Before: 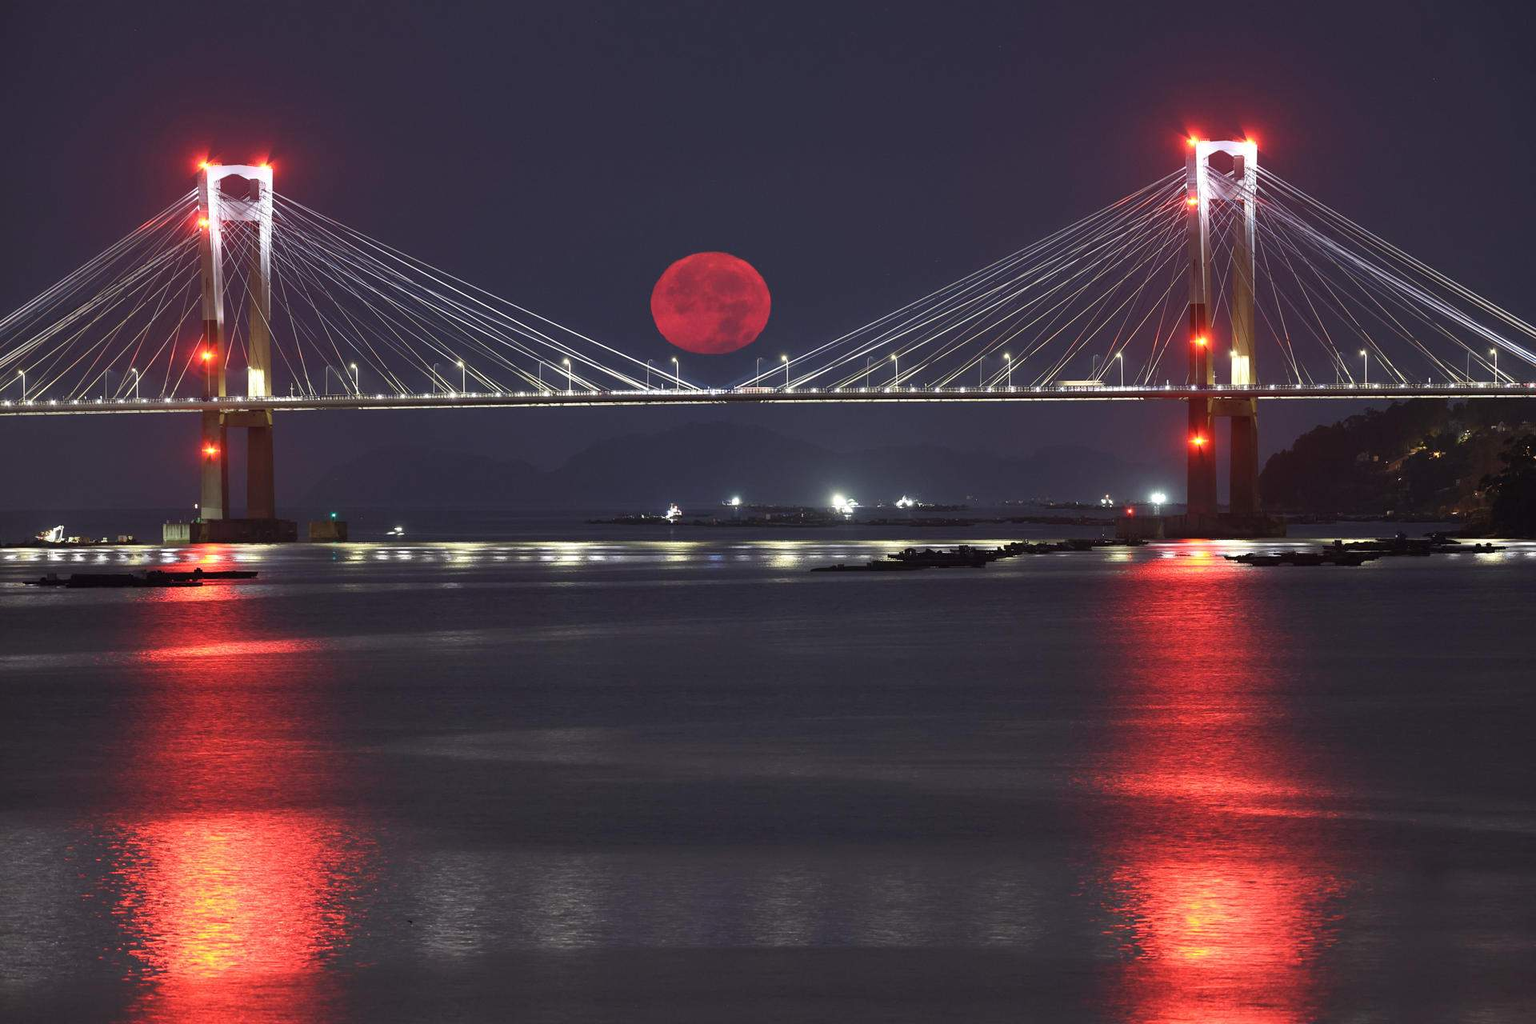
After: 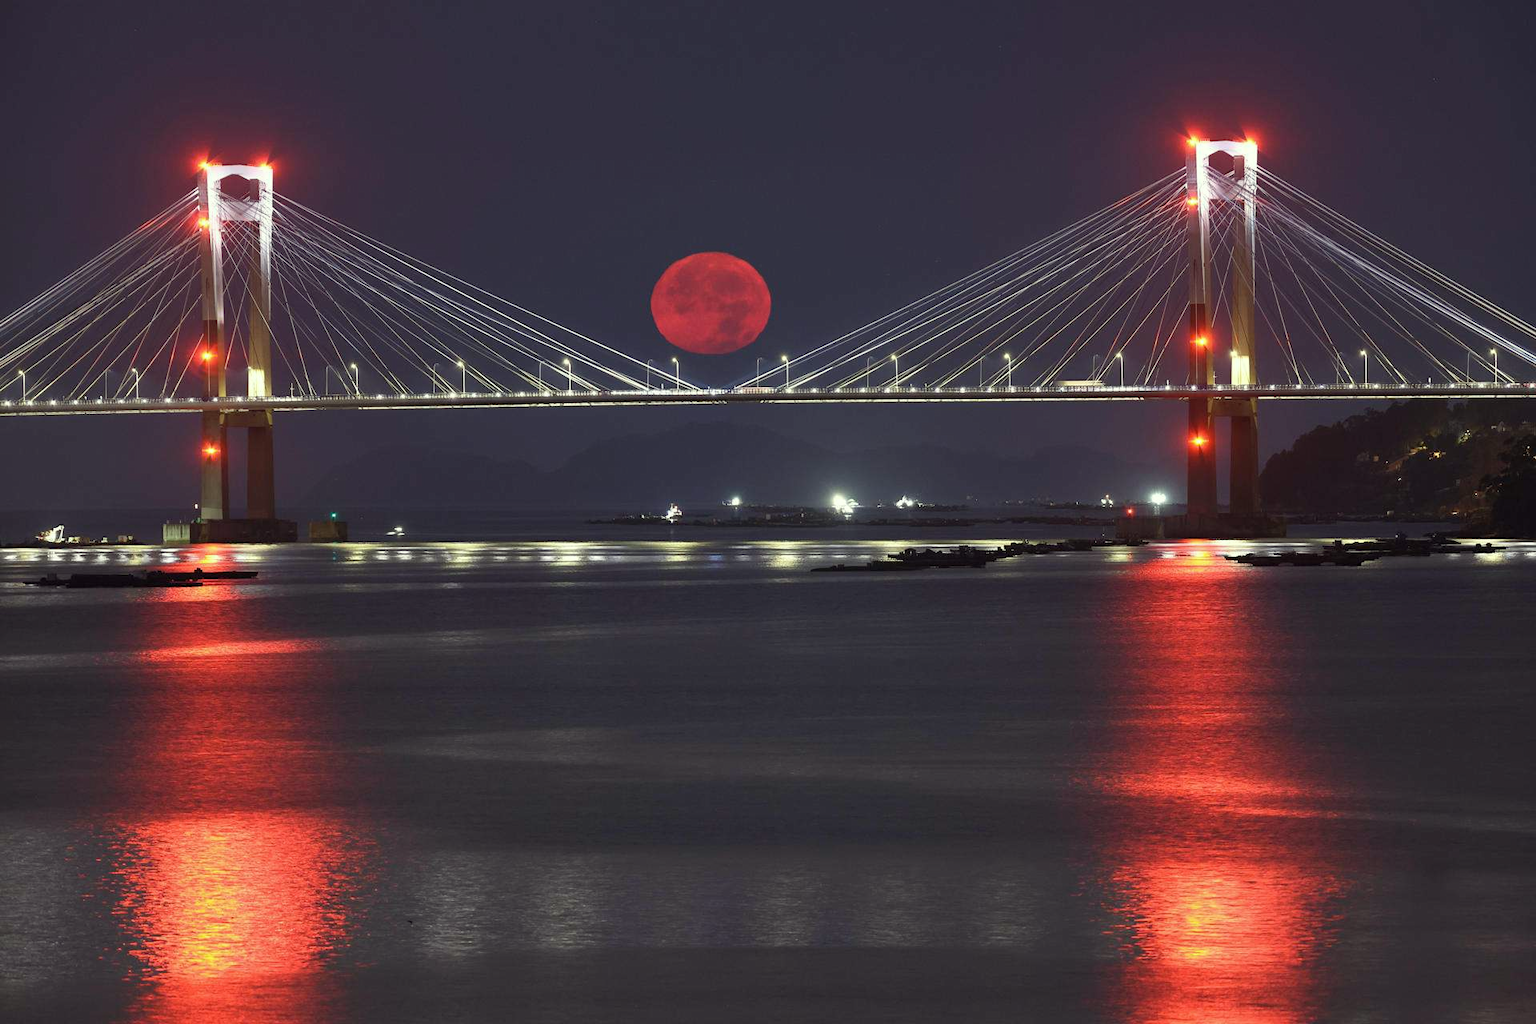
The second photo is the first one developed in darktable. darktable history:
color correction: highlights a* -4.48, highlights b* 6.83
